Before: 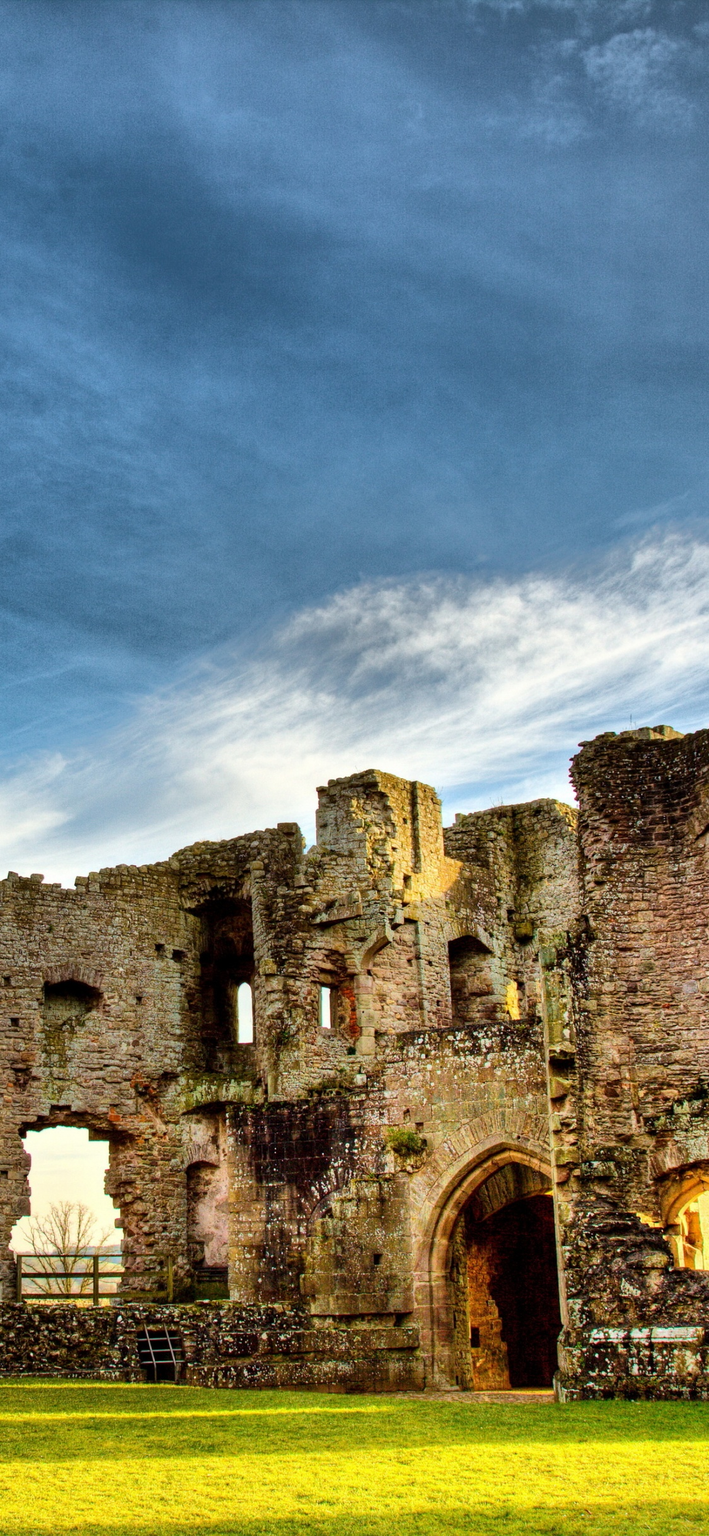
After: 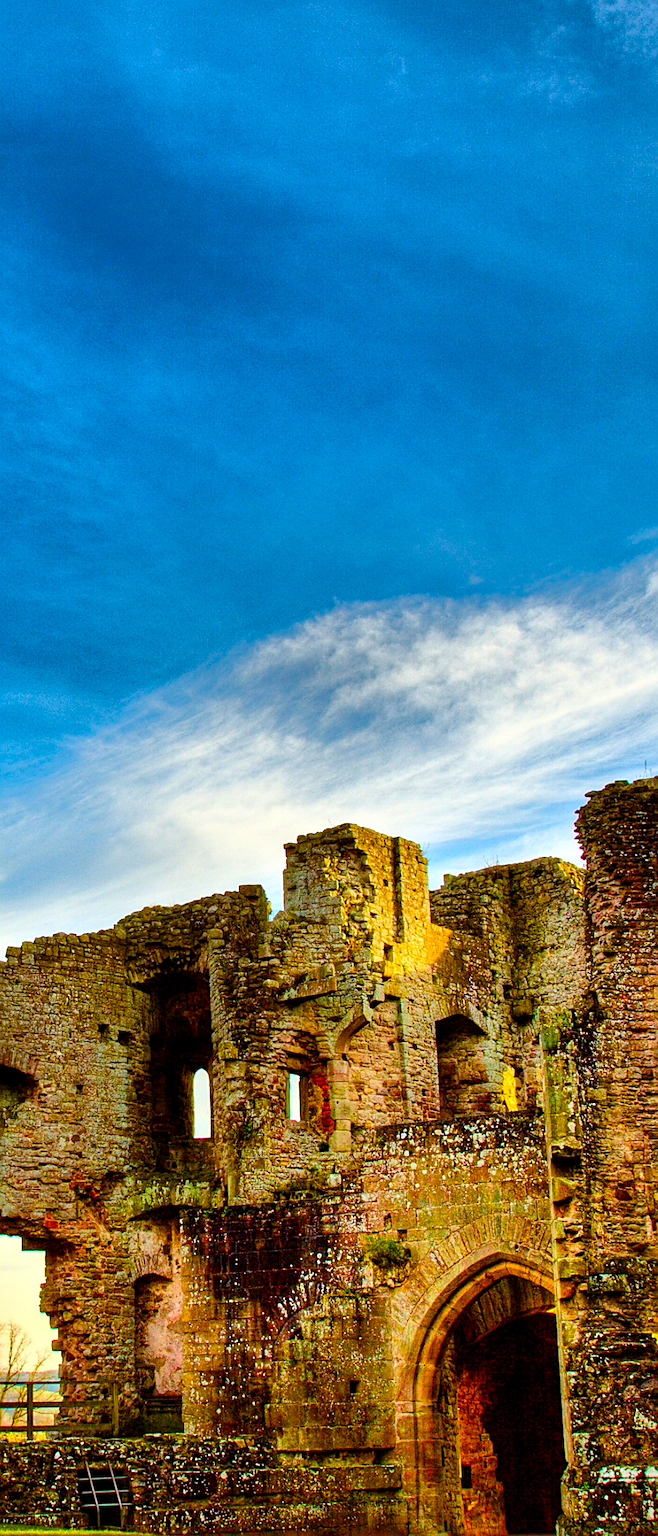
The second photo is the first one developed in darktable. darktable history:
sharpen: on, module defaults
color balance rgb: shadows lift › luminance -9.503%, perceptual saturation grading › global saturation 20%, perceptual saturation grading › highlights -25.333%, perceptual saturation grading › shadows 50.134%, global vibrance 20%
contrast brightness saturation: saturation 0.482
crop: left 9.935%, top 3.529%, right 9.269%, bottom 9.507%
